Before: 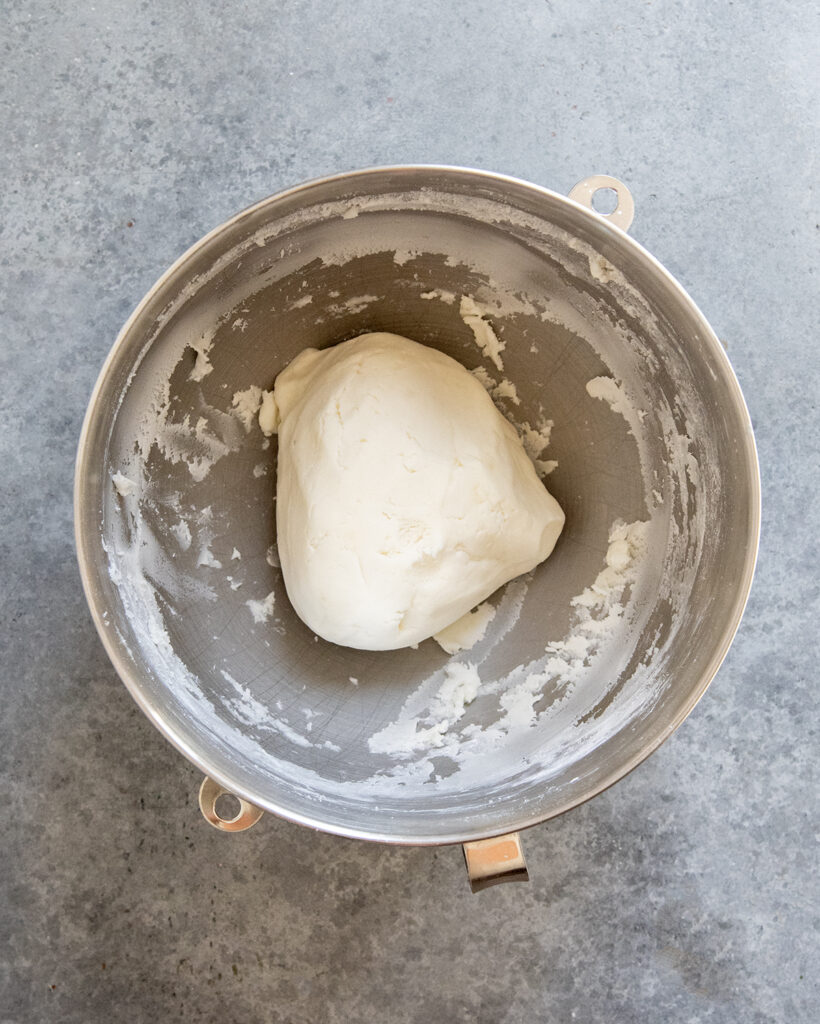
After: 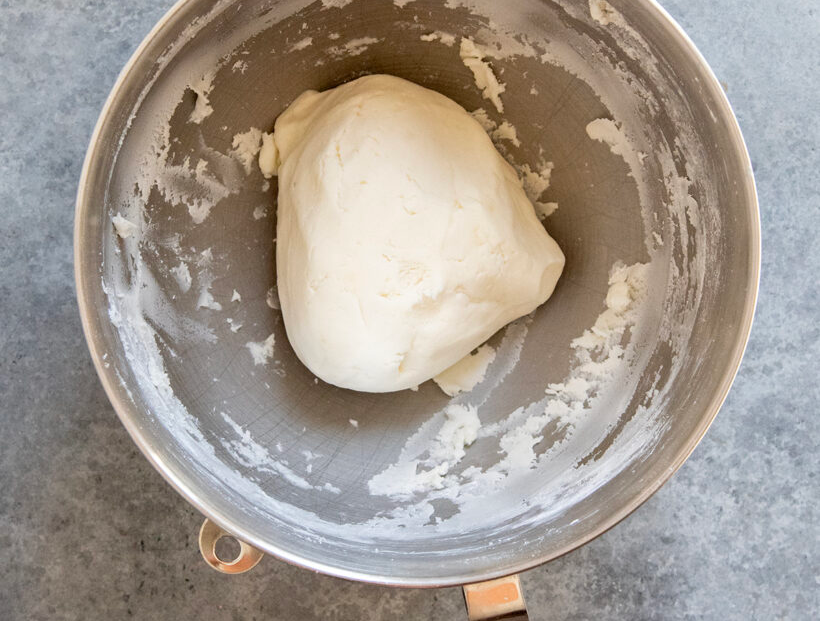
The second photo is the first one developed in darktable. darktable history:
crop and rotate: top 25.286%, bottom 13.988%
